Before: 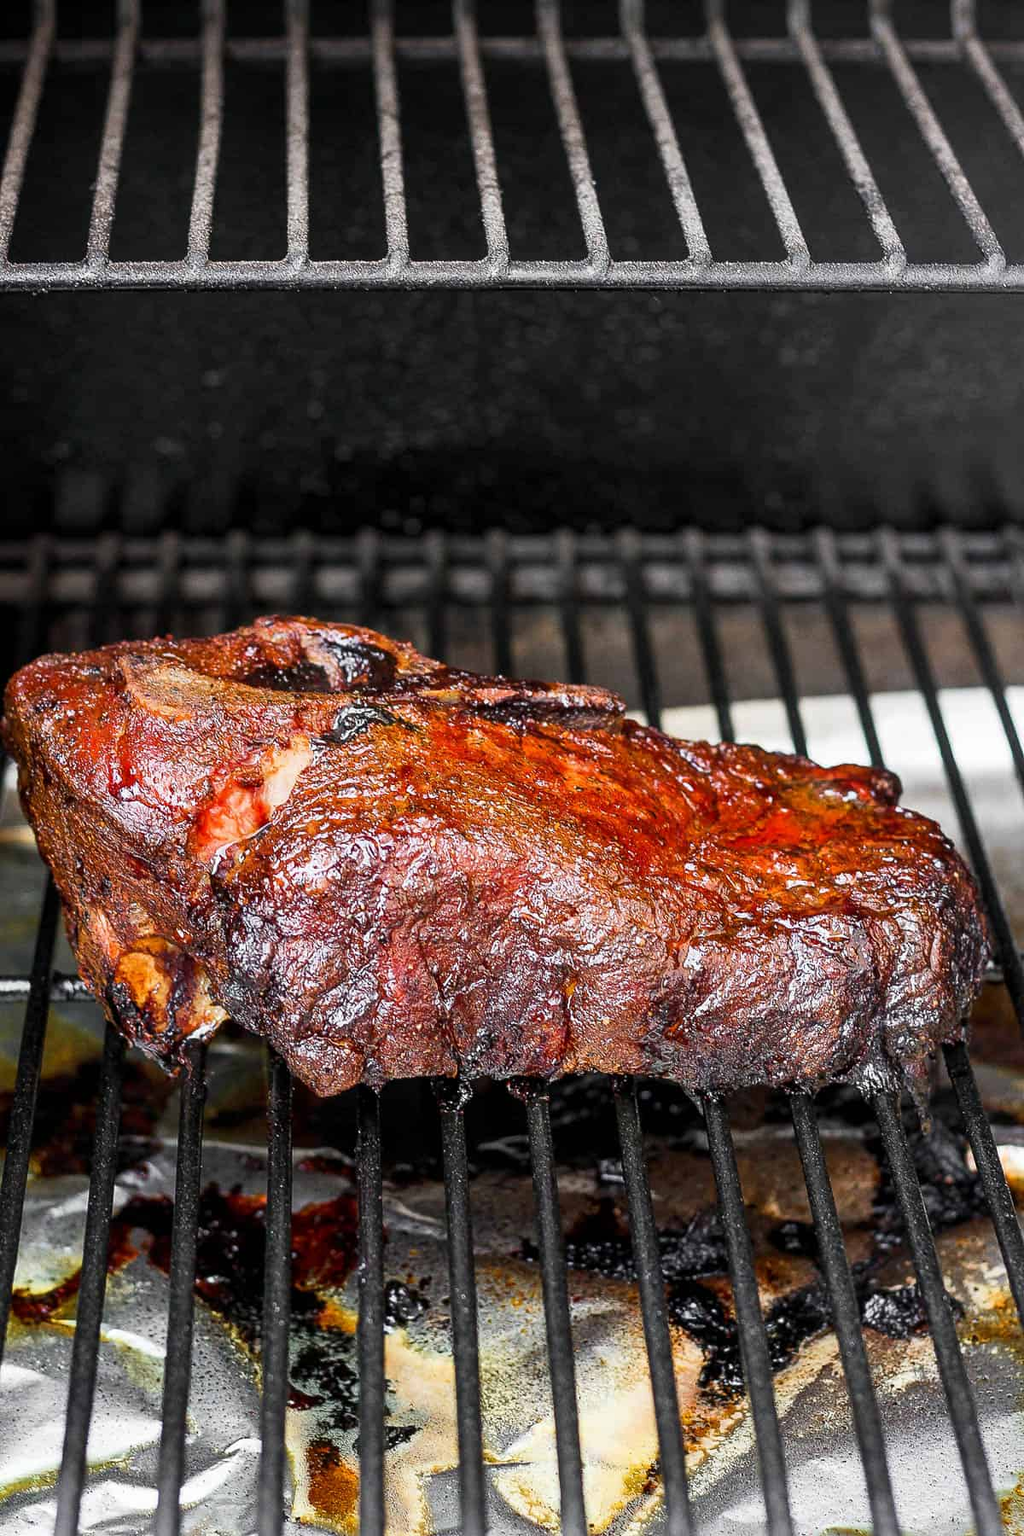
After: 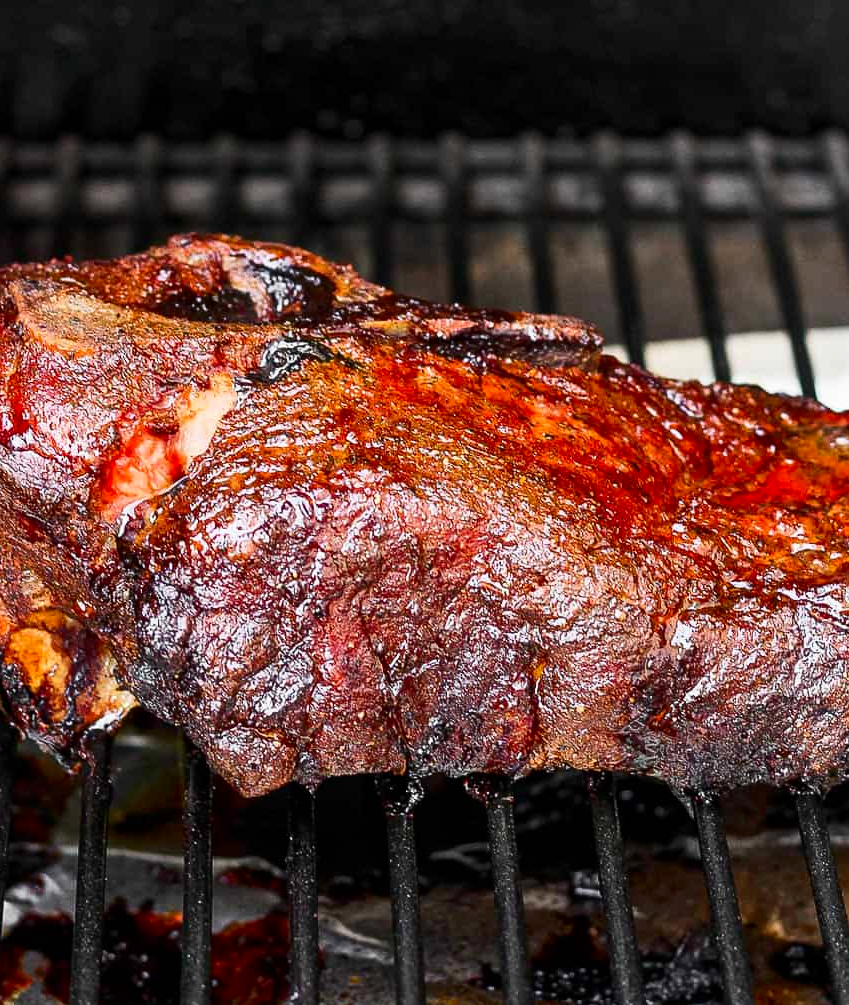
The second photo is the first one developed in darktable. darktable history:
crop: left 10.897%, top 27.118%, right 18.324%, bottom 17.014%
contrast brightness saturation: contrast 0.154, brightness -0.013, saturation 0.1
